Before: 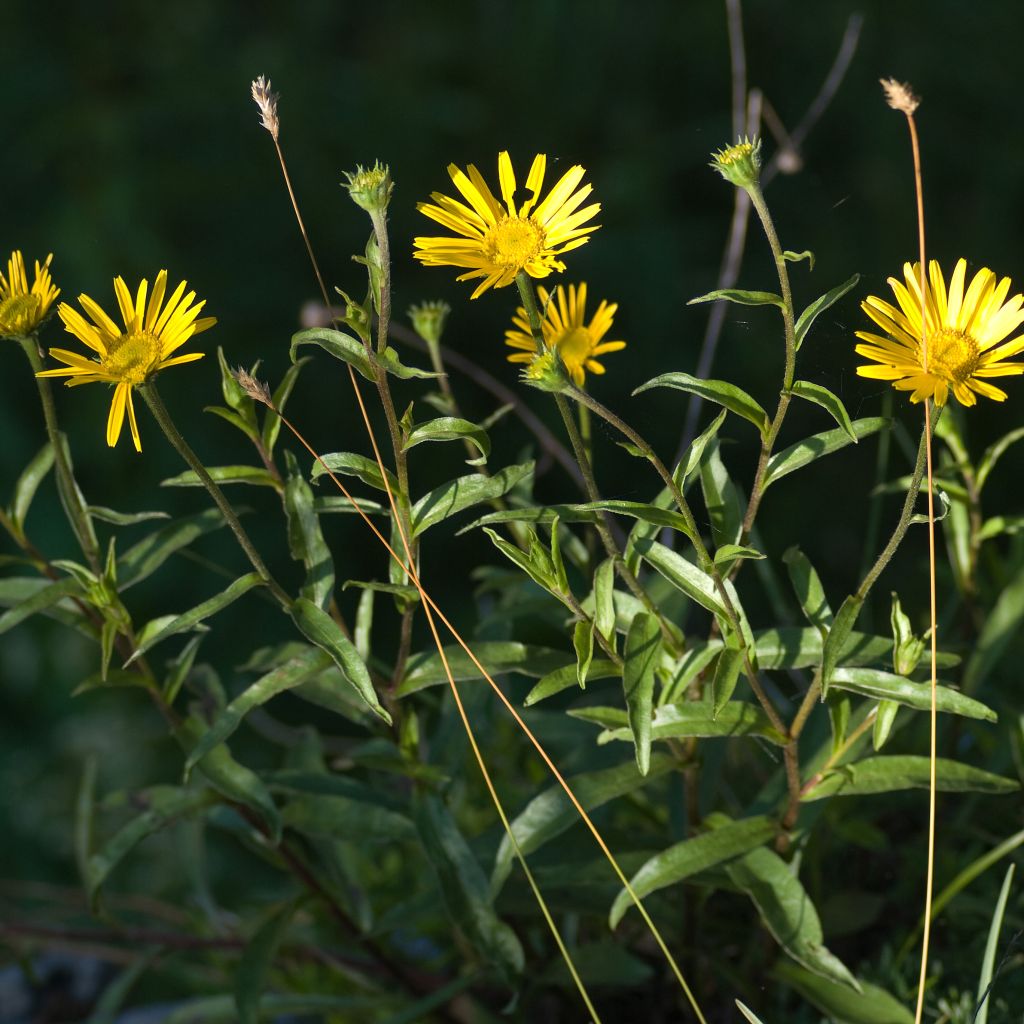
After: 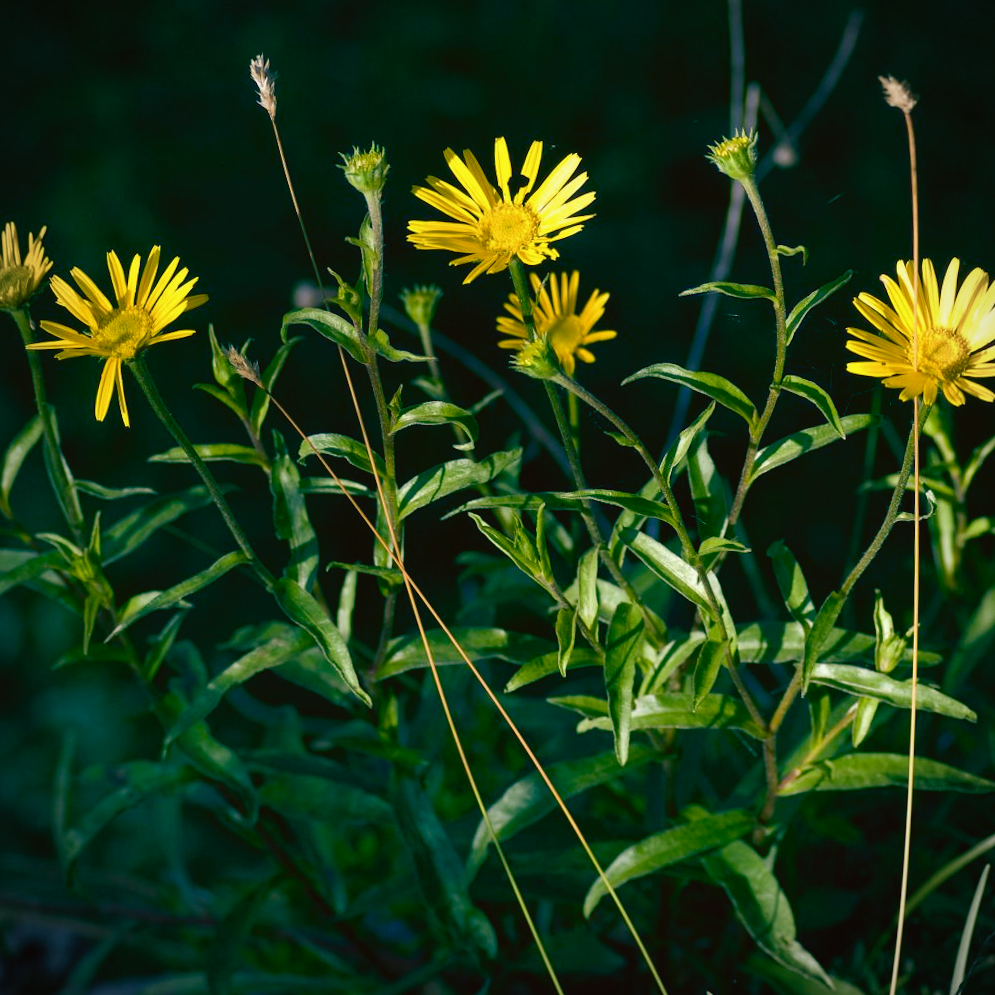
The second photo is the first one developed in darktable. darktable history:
vignetting: fall-off start 91.19%
contrast brightness saturation: contrast -0.08, brightness -0.04, saturation -0.11
white balance: red 1, blue 1
color correction: highlights a* -2.73, highlights b* -2.09, shadows a* 2.41, shadows b* 2.73
tone equalizer: on, module defaults
color balance rgb: shadows lift › luminance -28.76%, shadows lift › chroma 10%, shadows lift › hue 230°, power › chroma 0.5%, power › hue 215°, highlights gain › luminance 7.14%, highlights gain › chroma 1%, highlights gain › hue 50°, global offset › luminance -0.29%, global offset › hue 260°, perceptual saturation grading › global saturation 20%, perceptual saturation grading › highlights -13.92%, perceptual saturation grading › shadows 50%
crop and rotate: angle -1.69°
